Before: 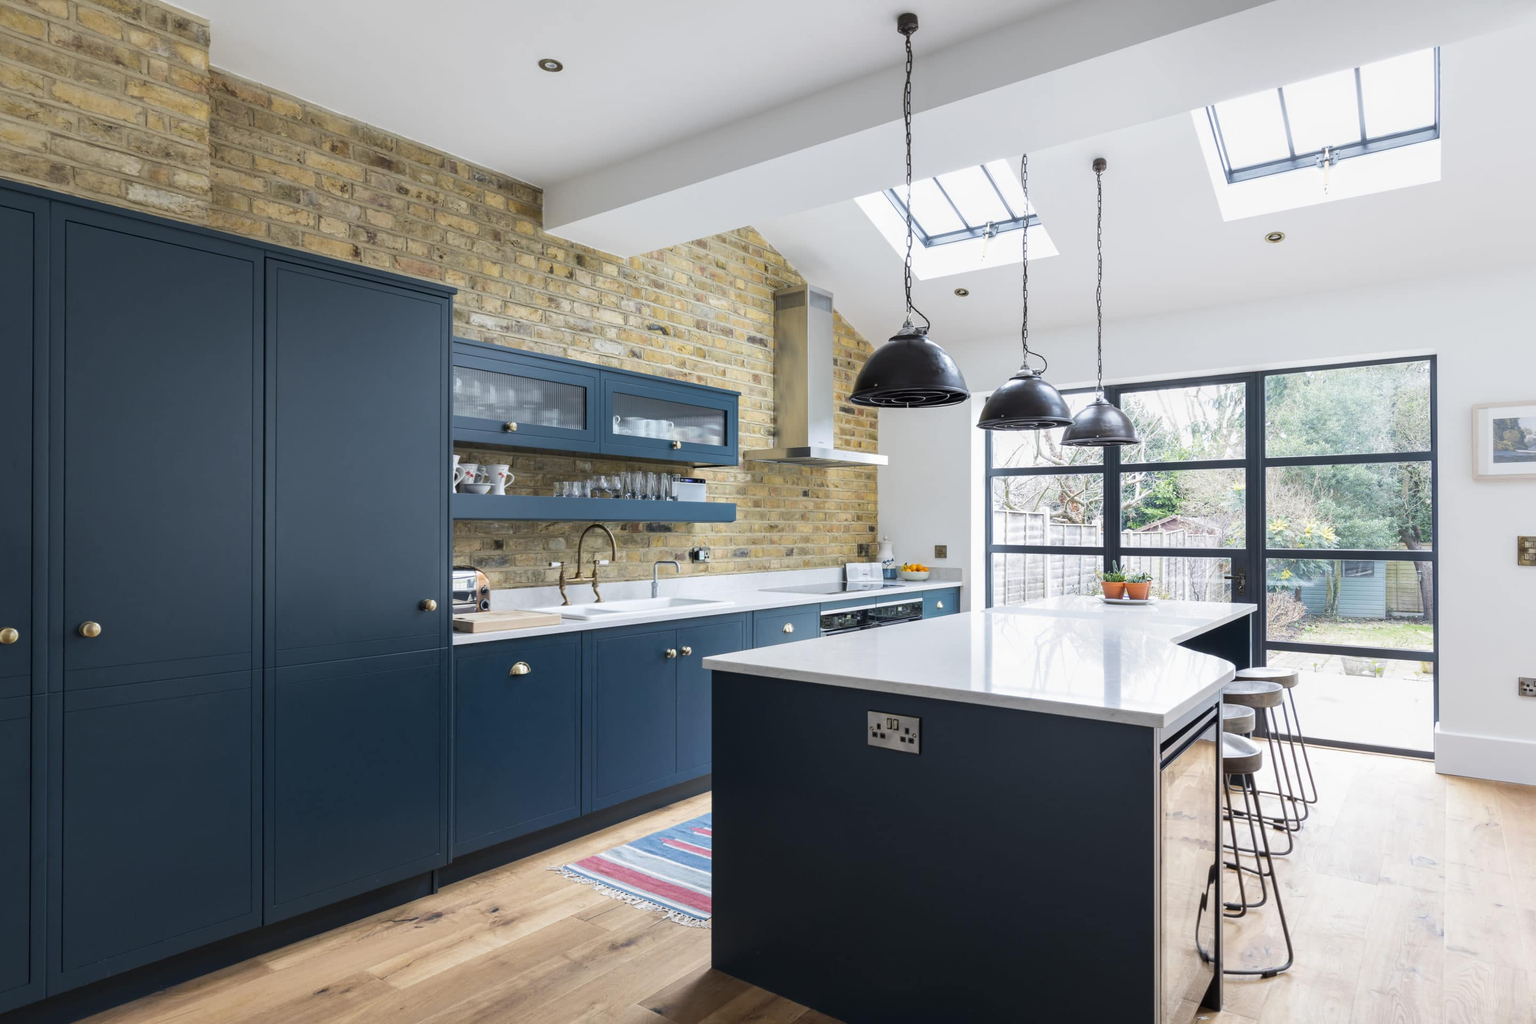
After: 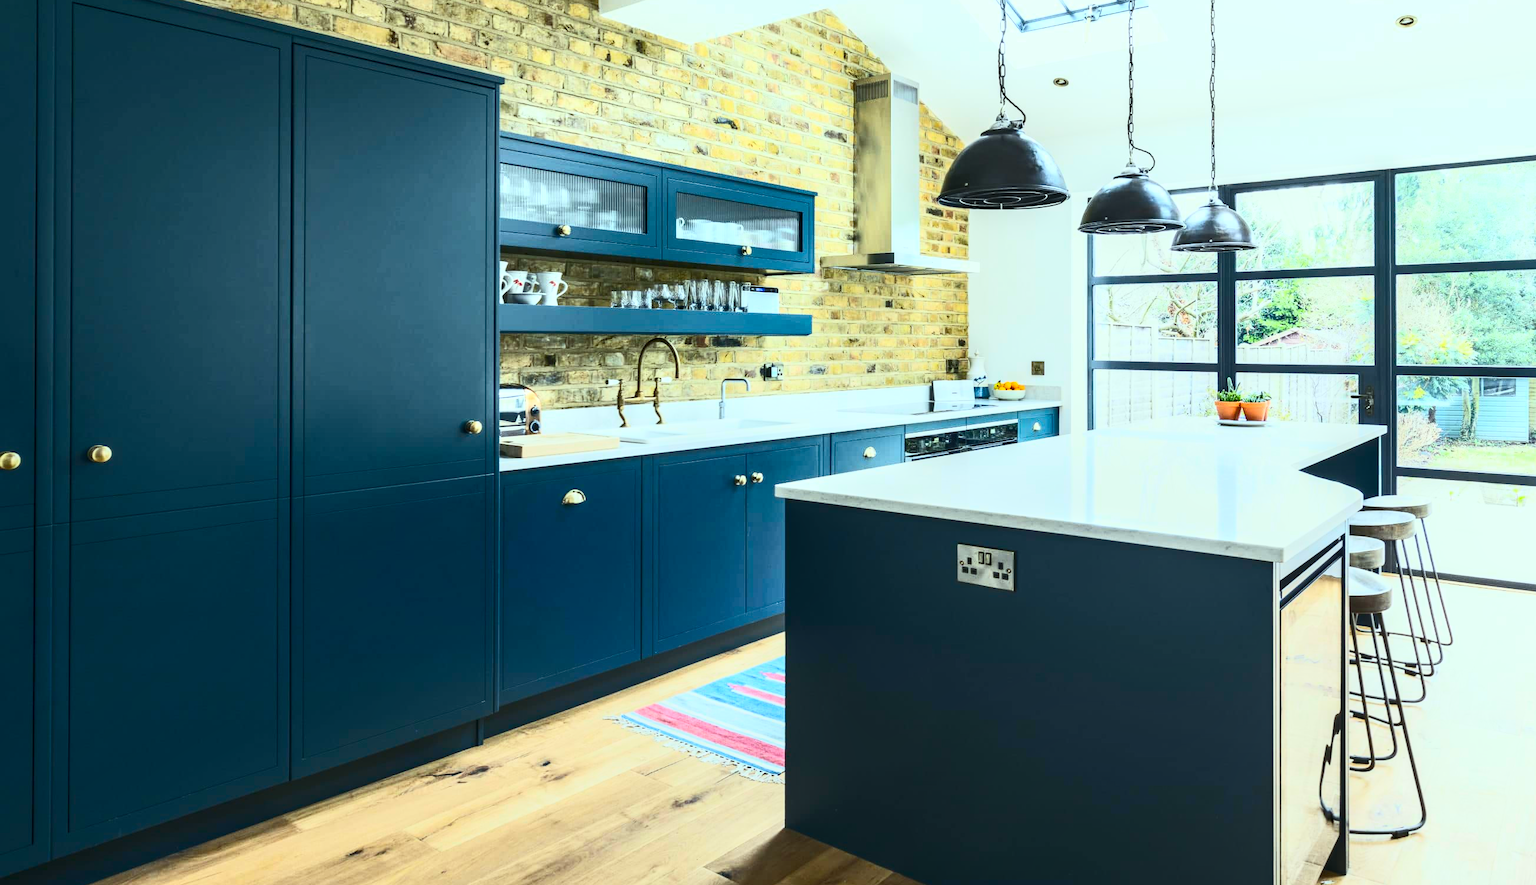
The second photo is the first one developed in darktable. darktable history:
local contrast: on, module defaults
color correction: highlights a* -7.63, highlights b* 1.13, shadows a* -3.13, saturation 1.44
contrast brightness saturation: contrast 0.605, brightness 0.345, saturation 0.137
crop: top 21.335%, right 9.336%, bottom 0.212%
